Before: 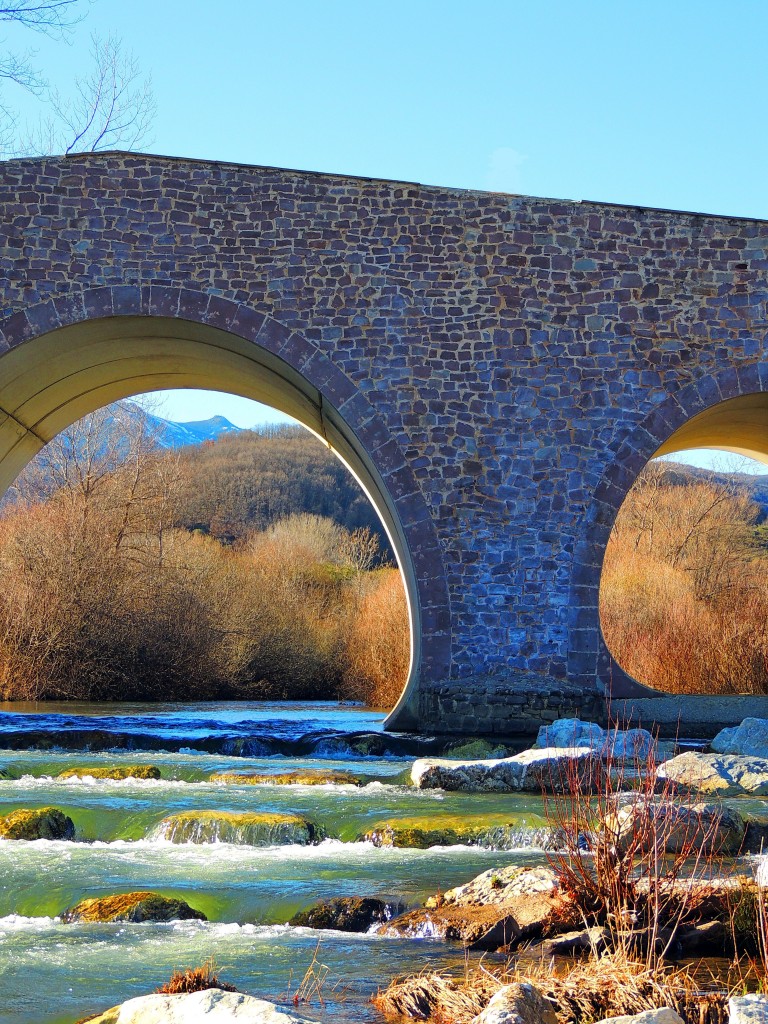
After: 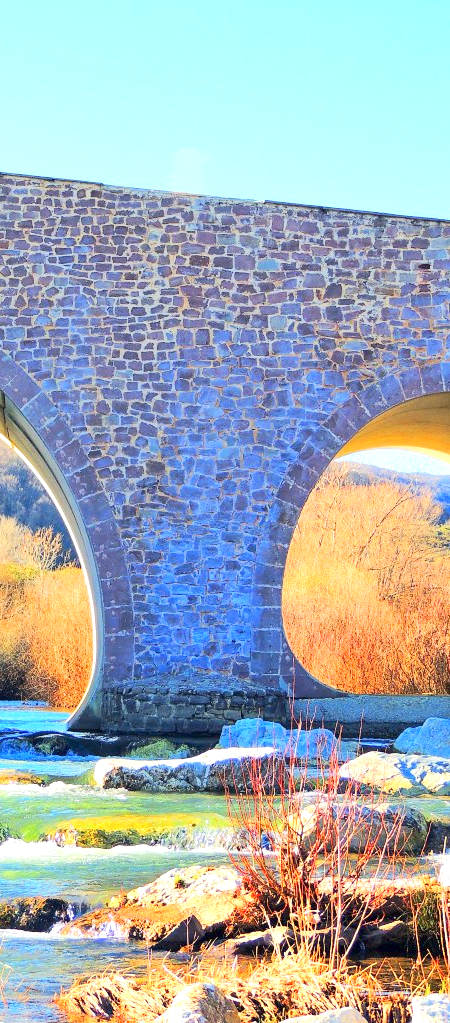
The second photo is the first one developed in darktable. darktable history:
tone equalizer: -8 EV 1.99 EV, -7 EV 1.99 EV, -6 EV 1.99 EV, -5 EV 1.97 EV, -4 EV 2 EV, -3 EV 1.49 EV, -2 EV 0.997 EV, -1 EV 0.486 EV, edges refinement/feathering 500, mask exposure compensation -1.57 EV, preserve details no
crop: left 41.324%
